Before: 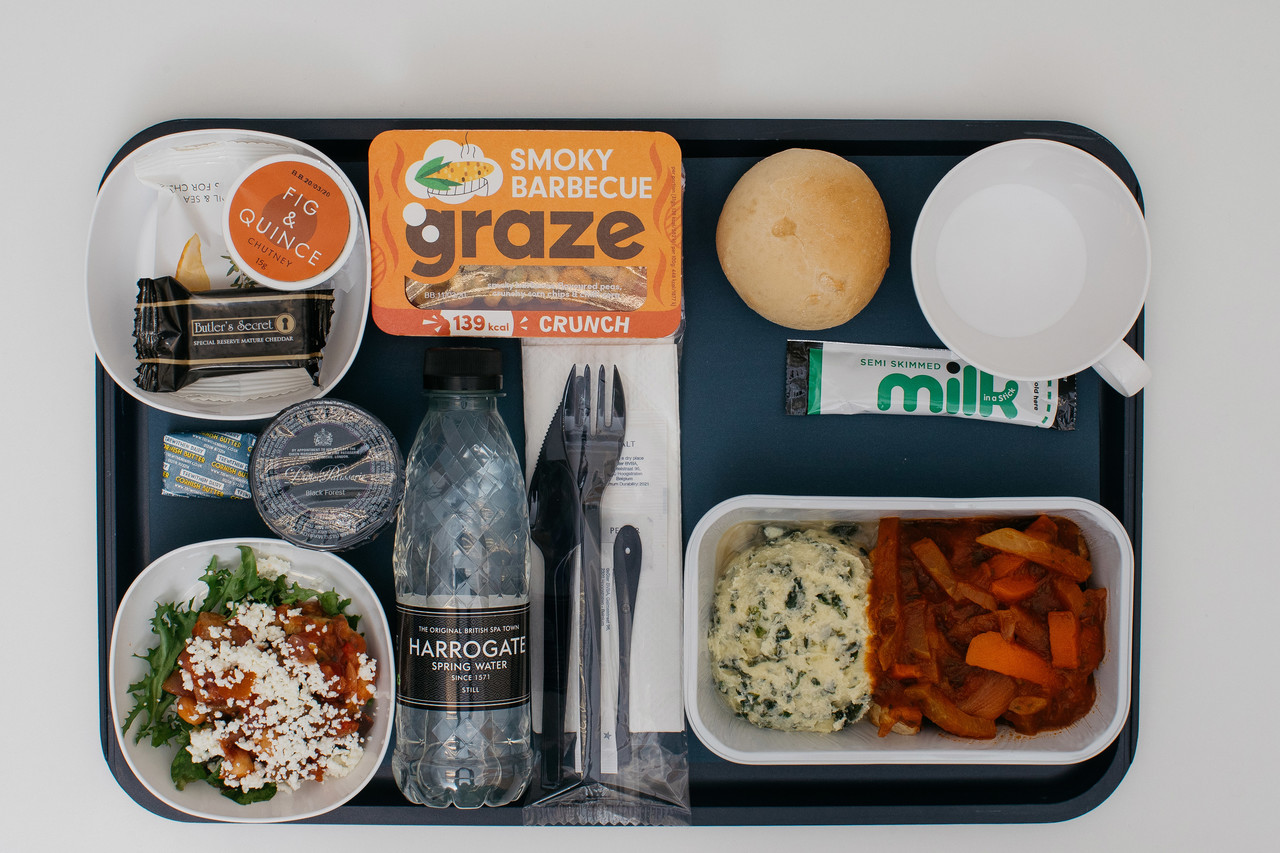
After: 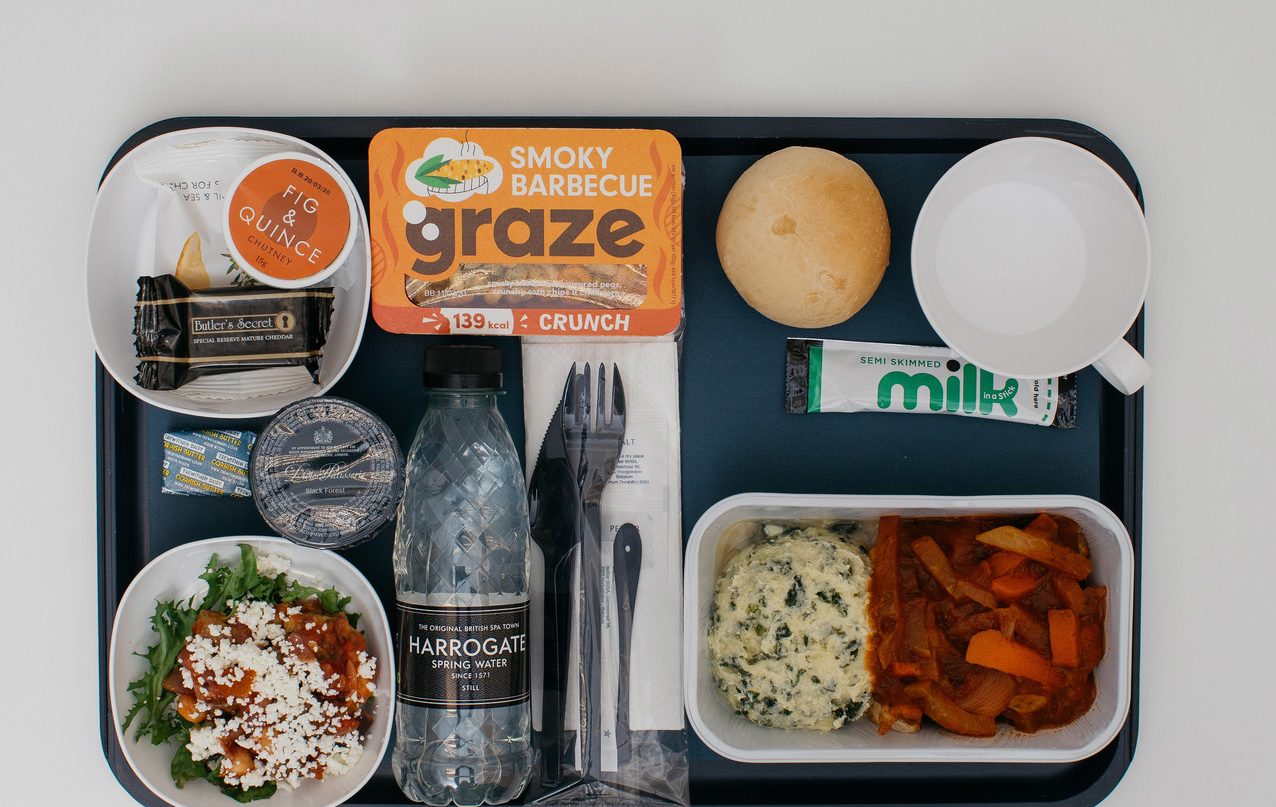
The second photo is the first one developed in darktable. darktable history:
crop: top 0.32%, right 0.255%, bottom 5.071%
